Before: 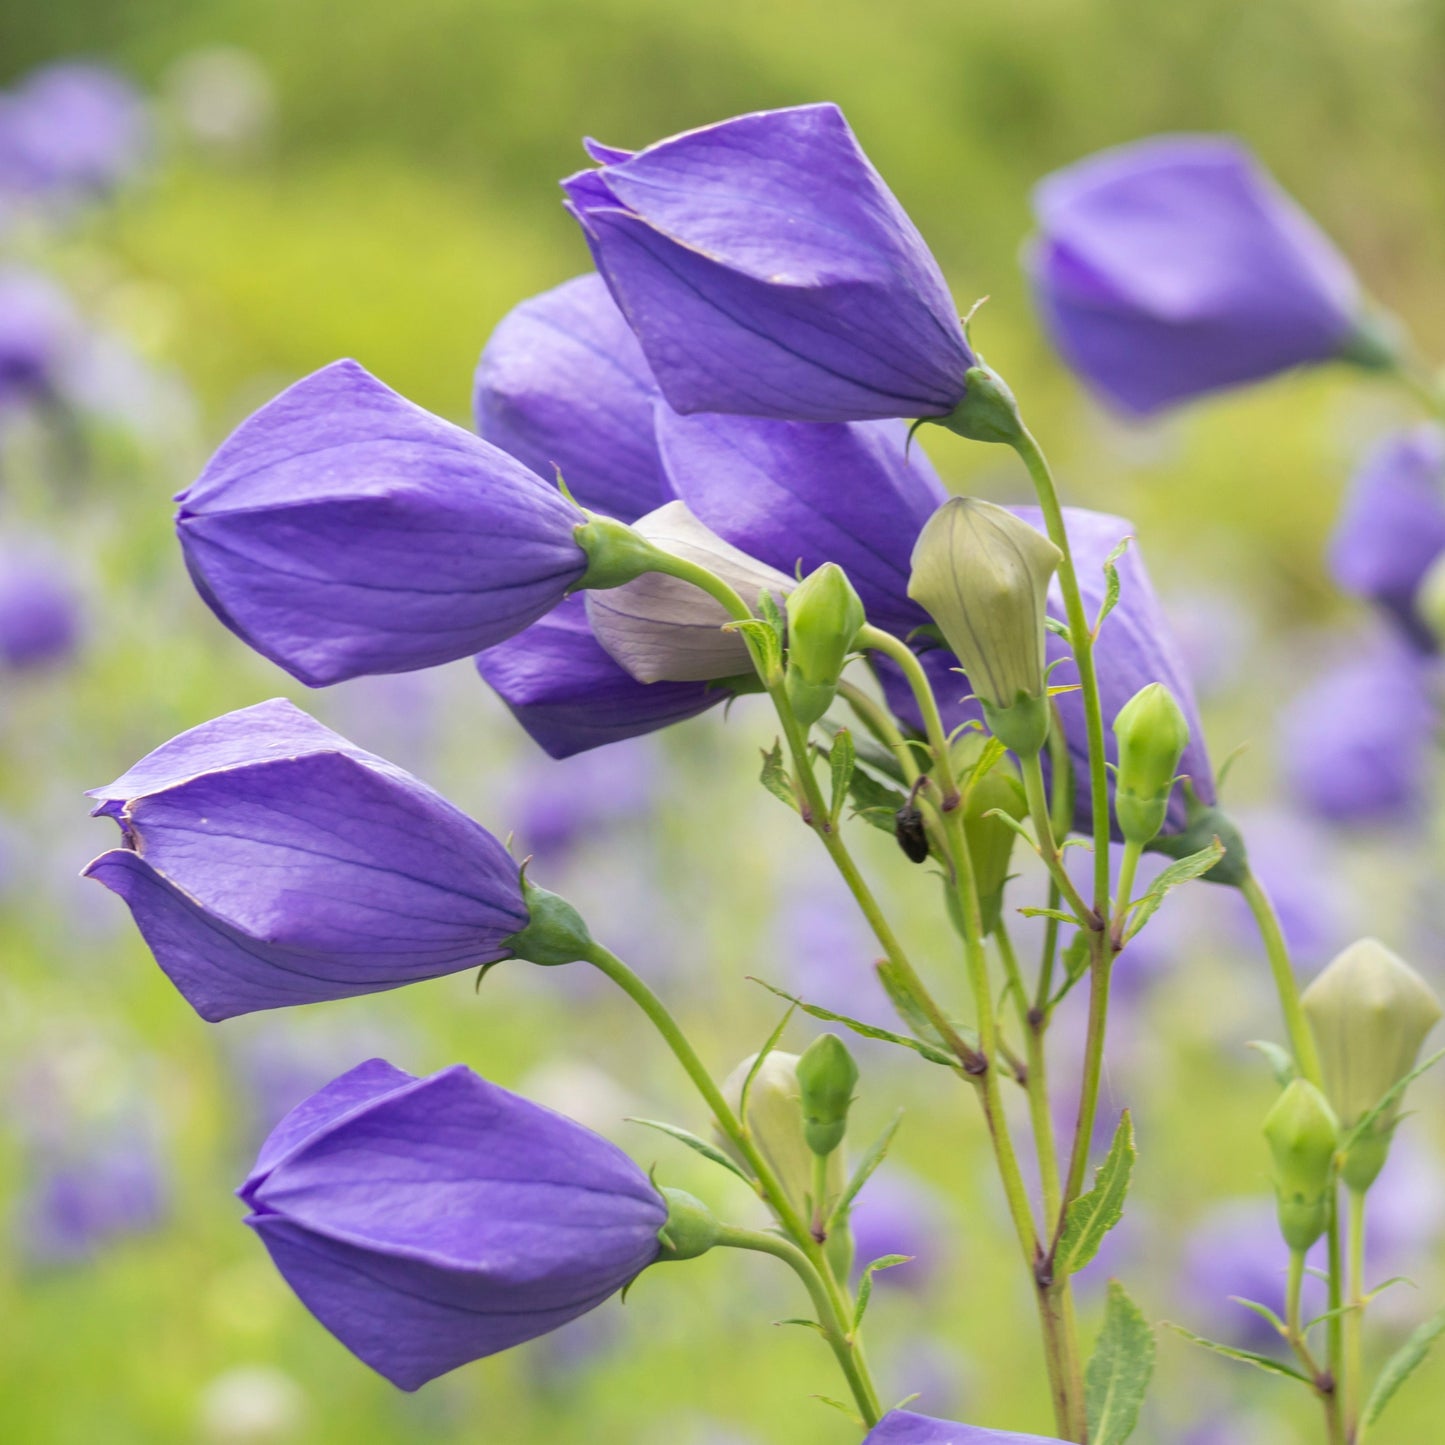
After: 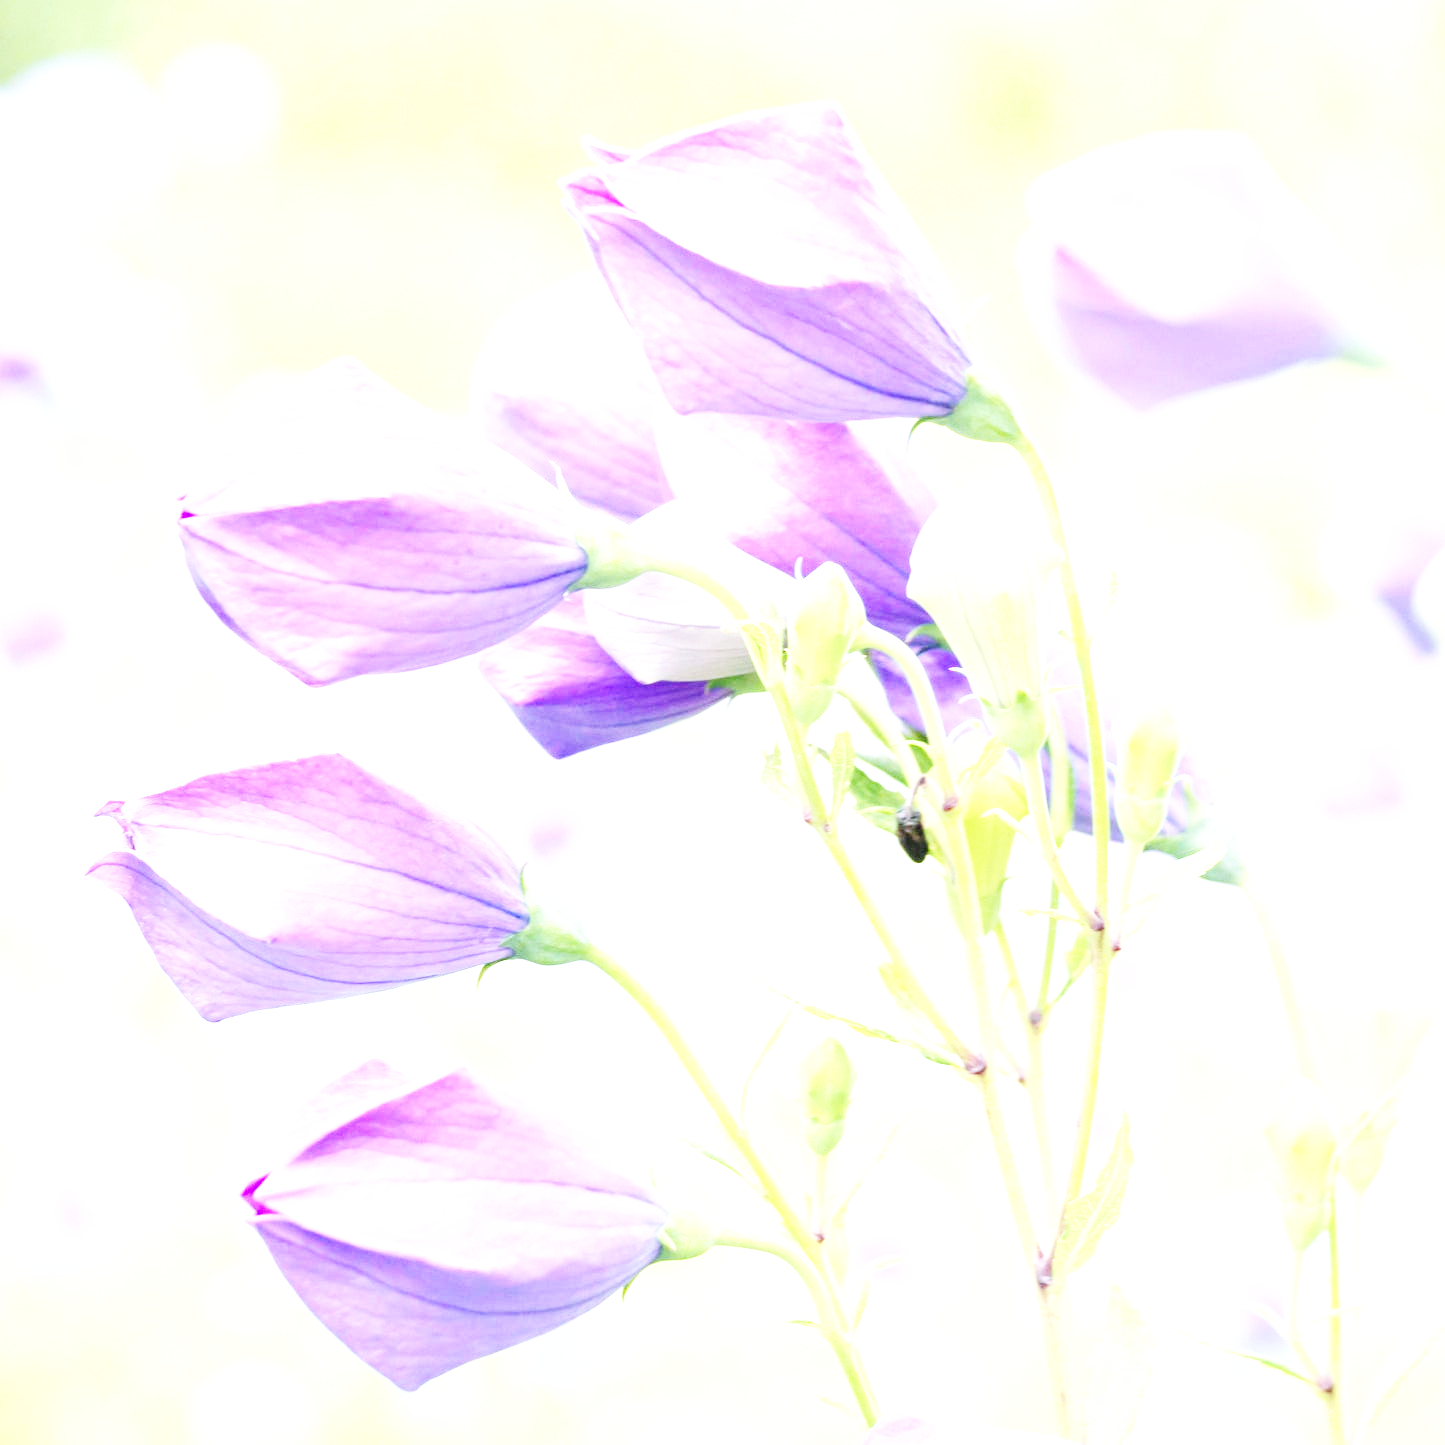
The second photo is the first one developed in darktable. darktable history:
color calibration: x 0.37, y 0.382, temperature 4313.32 K
exposure: exposure 2.003 EV, compensate highlight preservation false
base curve: curves: ch0 [(0, 0.003) (0.001, 0.002) (0.006, 0.004) (0.02, 0.022) (0.048, 0.086) (0.094, 0.234) (0.162, 0.431) (0.258, 0.629) (0.385, 0.8) (0.548, 0.918) (0.751, 0.988) (1, 1)], preserve colors none
